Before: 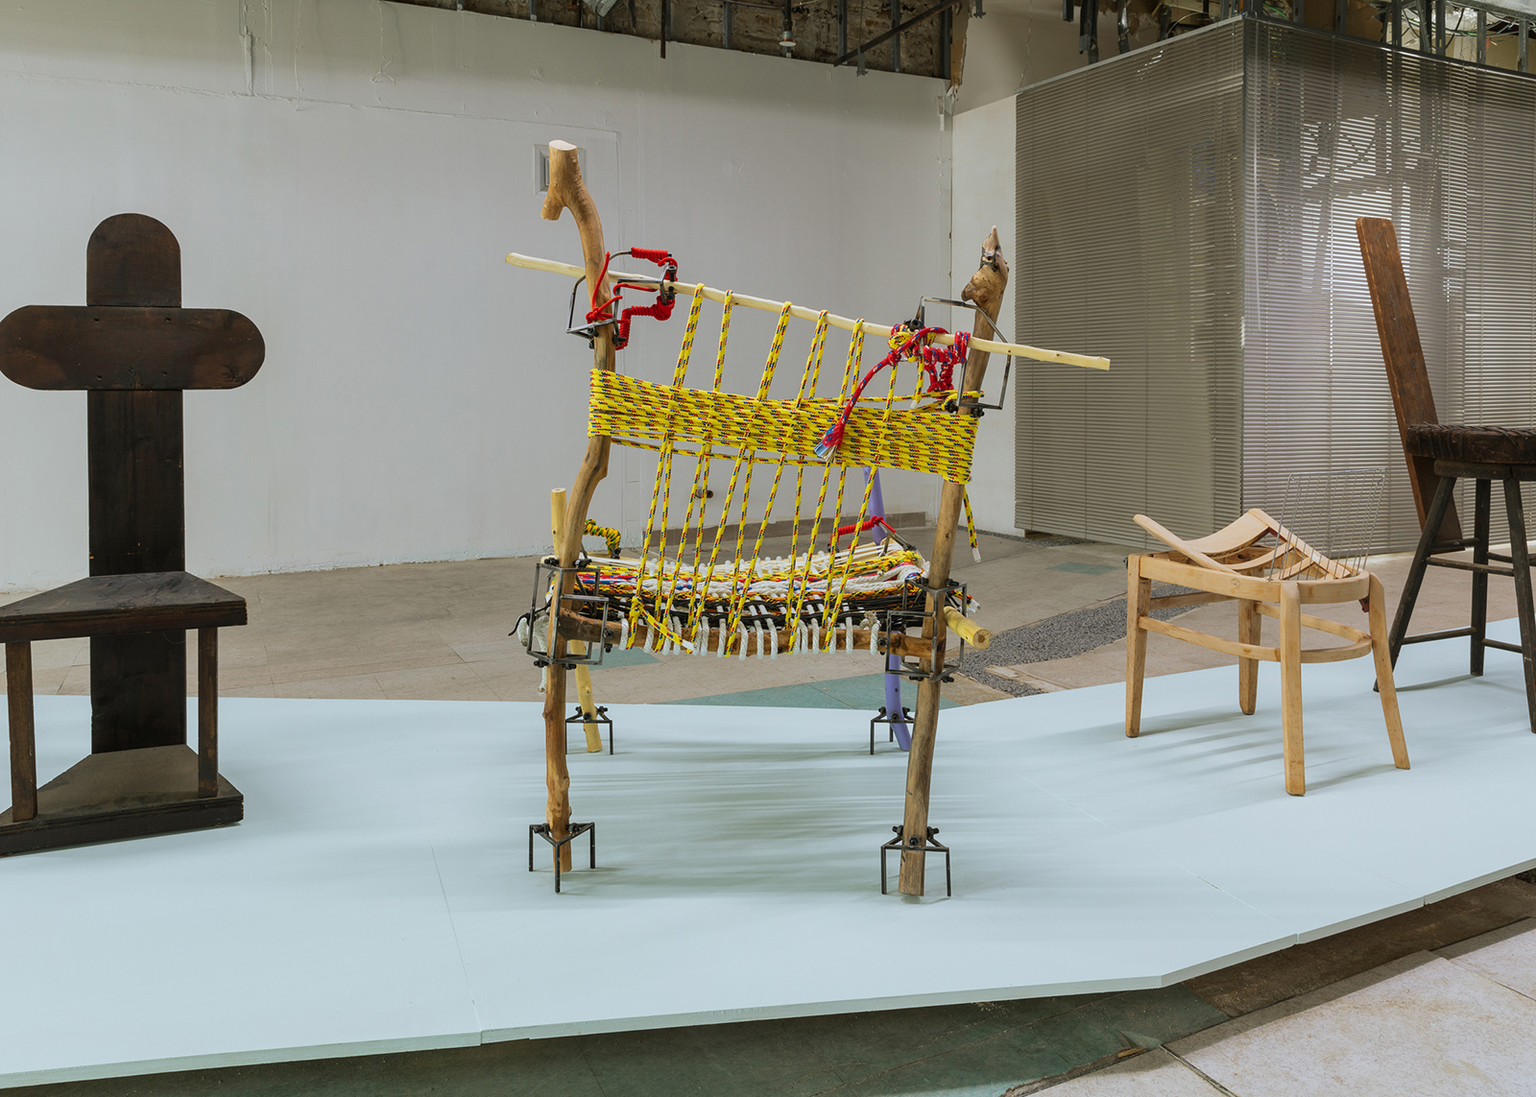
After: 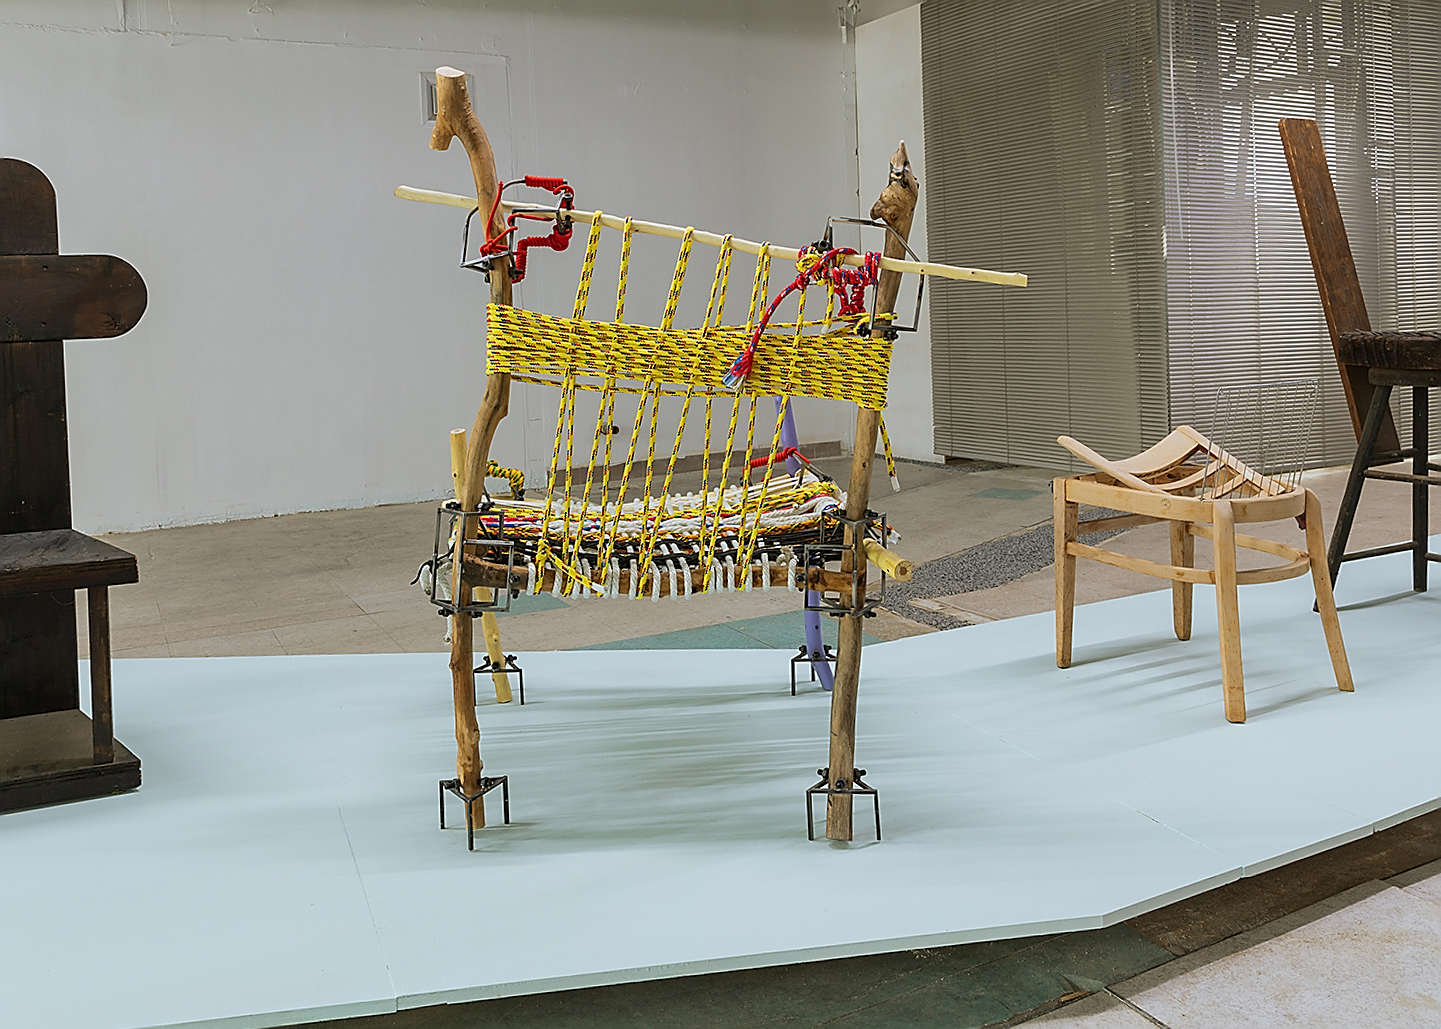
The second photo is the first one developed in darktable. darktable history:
sharpen: radius 1.4, amount 1.25, threshold 0.7
crop and rotate: angle 1.96°, left 5.673%, top 5.673%
